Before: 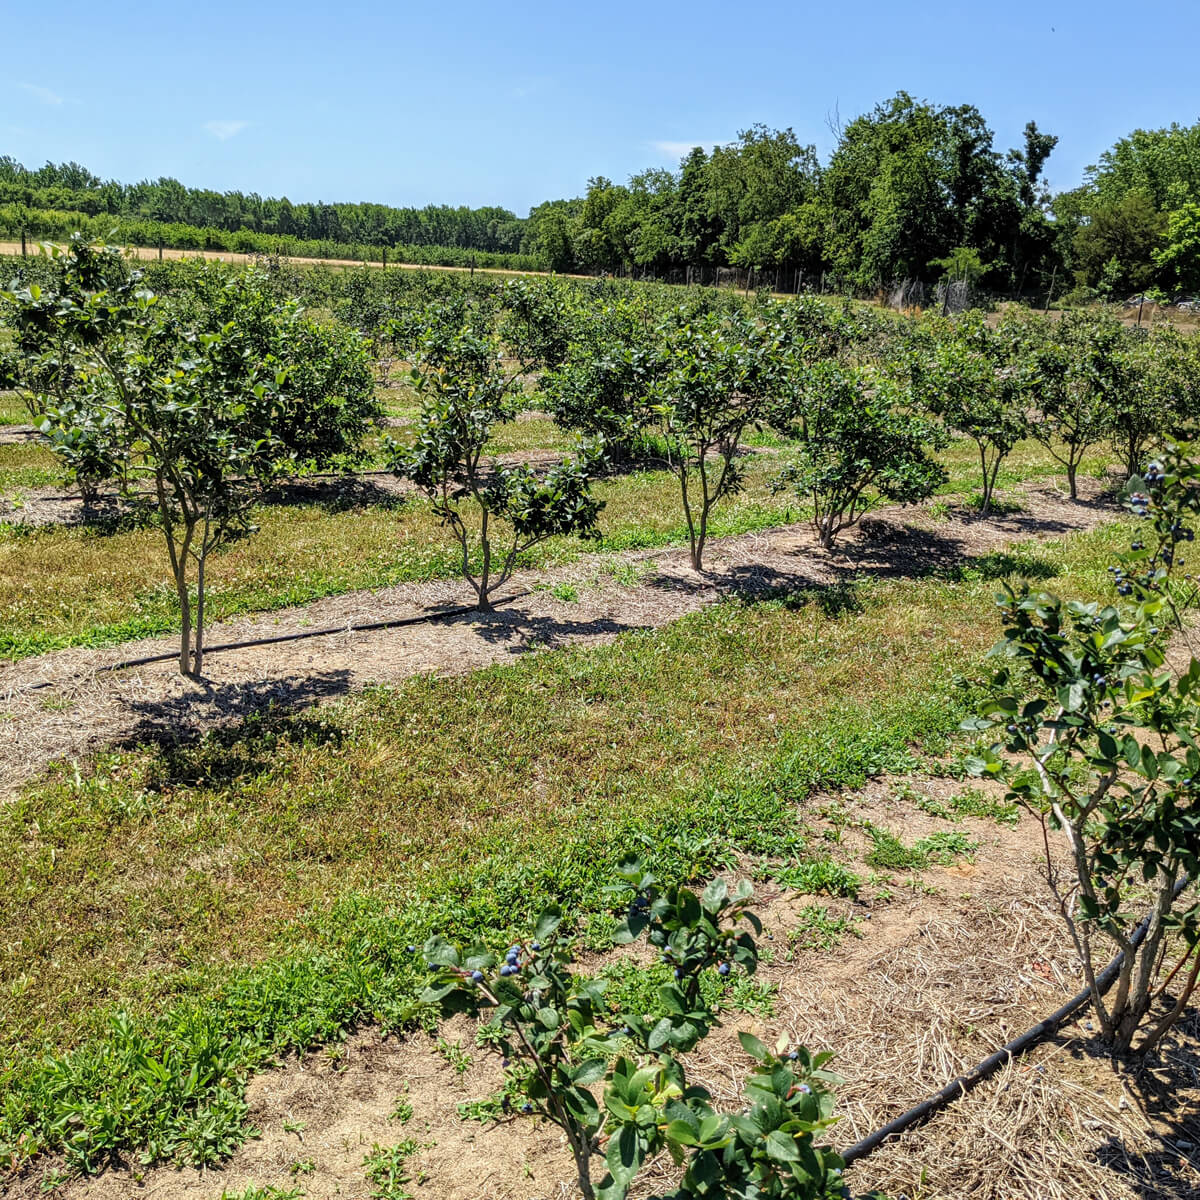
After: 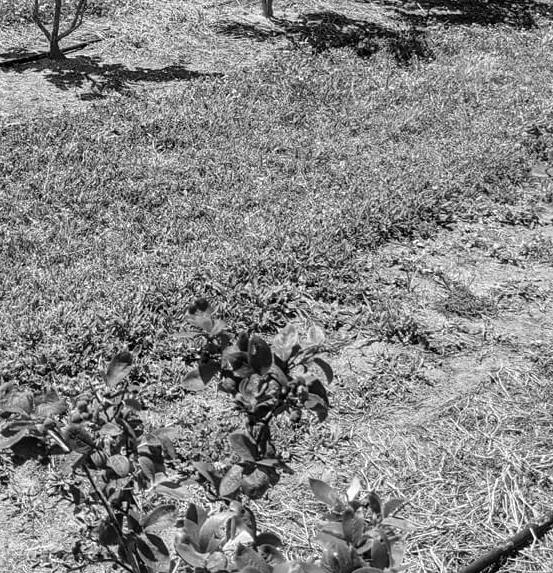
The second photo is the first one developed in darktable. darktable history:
color zones: curves: ch0 [(0.002, 0.593) (0.143, 0.417) (0.285, 0.541) (0.455, 0.289) (0.608, 0.327) (0.727, 0.283) (0.869, 0.571) (1, 0.603)]; ch1 [(0, 0) (0.143, 0) (0.286, 0) (0.429, 0) (0.571, 0) (0.714, 0) (0.857, 0)]
crop: left 35.794%, top 46.124%, right 18.093%, bottom 6.114%
